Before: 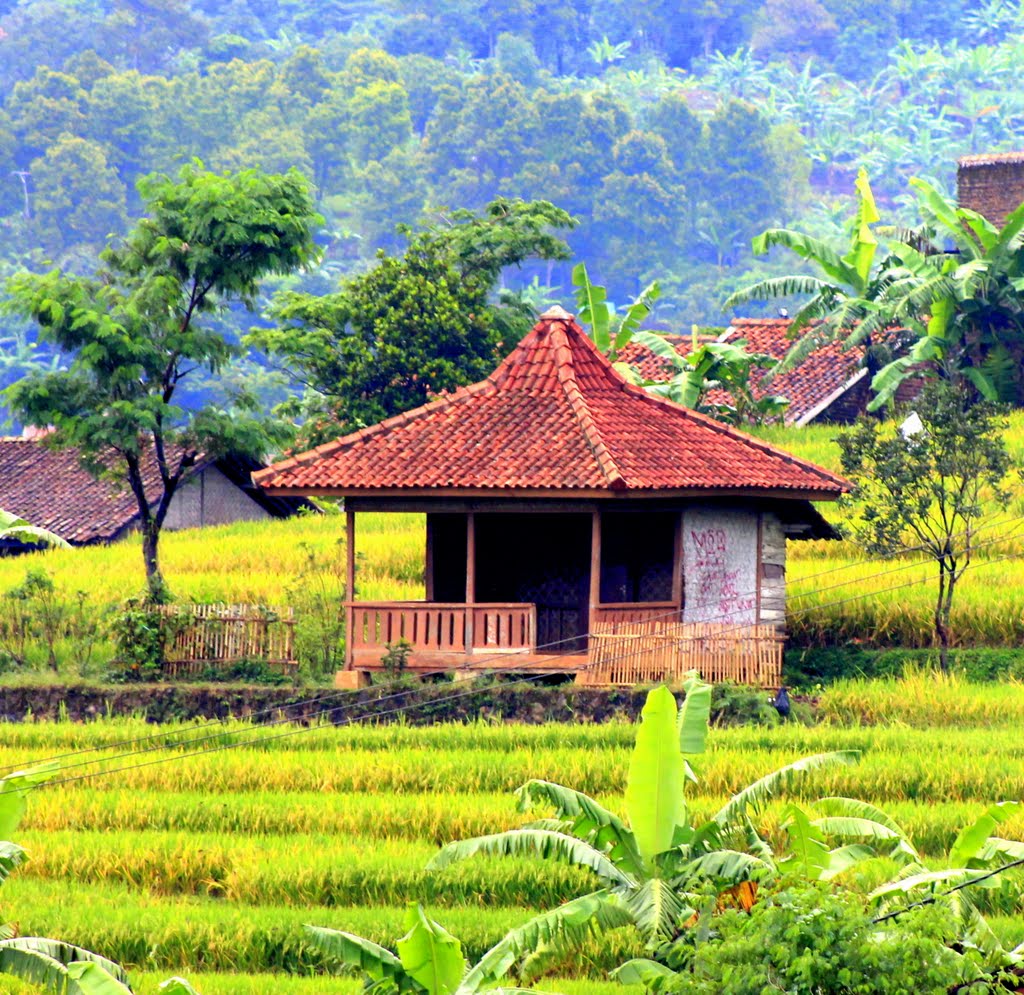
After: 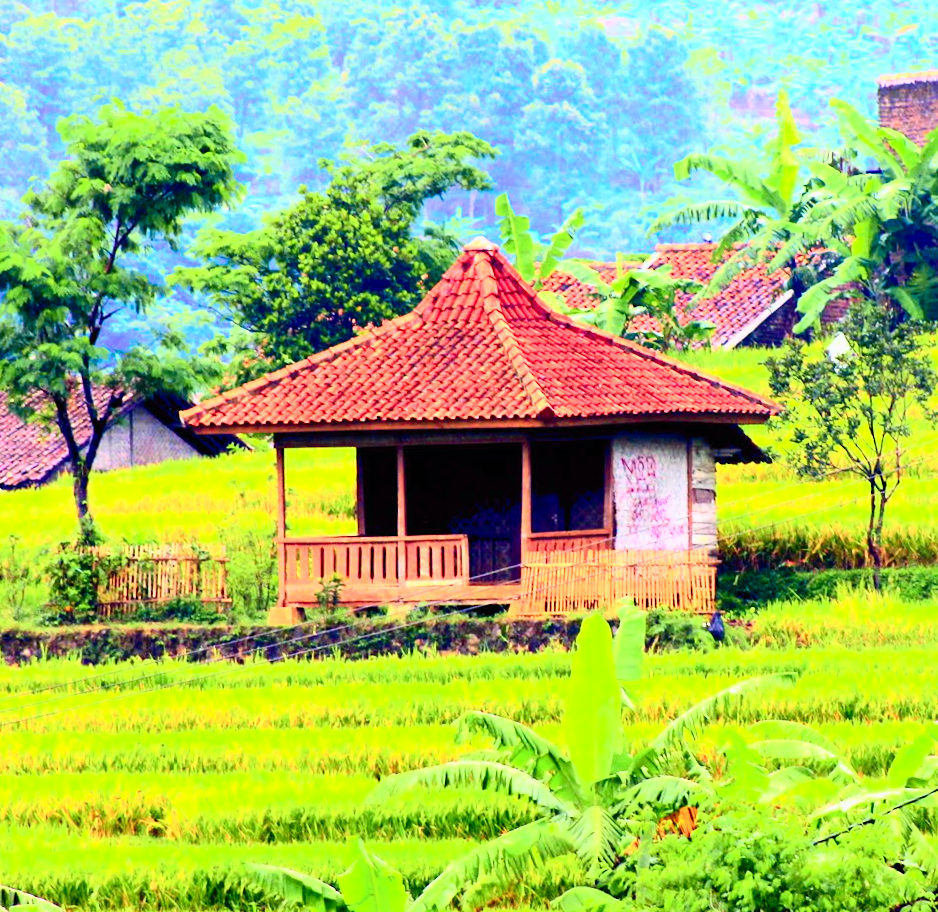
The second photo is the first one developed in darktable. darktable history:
tone curve: curves: ch0 [(0, 0.003) (0.044, 0.032) (0.12, 0.089) (0.19, 0.164) (0.269, 0.269) (0.473, 0.533) (0.595, 0.695) (0.718, 0.823) (0.855, 0.931) (1, 0.982)]; ch1 [(0, 0) (0.243, 0.245) (0.427, 0.387) (0.493, 0.481) (0.501, 0.5) (0.521, 0.528) (0.554, 0.586) (0.607, 0.655) (0.671, 0.735) (0.796, 0.85) (1, 1)]; ch2 [(0, 0) (0.249, 0.216) (0.357, 0.317) (0.448, 0.432) (0.478, 0.492) (0.498, 0.499) (0.517, 0.519) (0.537, 0.57) (0.569, 0.623) (0.61, 0.663) (0.706, 0.75) (0.808, 0.809) (0.991, 0.968)], color space Lab, independent channels, preserve colors none
exposure: compensate exposure bias true, compensate highlight preservation false
contrast brightness saturation: contrast 0.2, brightness 0.165, saturation 0.218
crop and rotate: angle 1.58°, left 5.824%, top 5.705%
